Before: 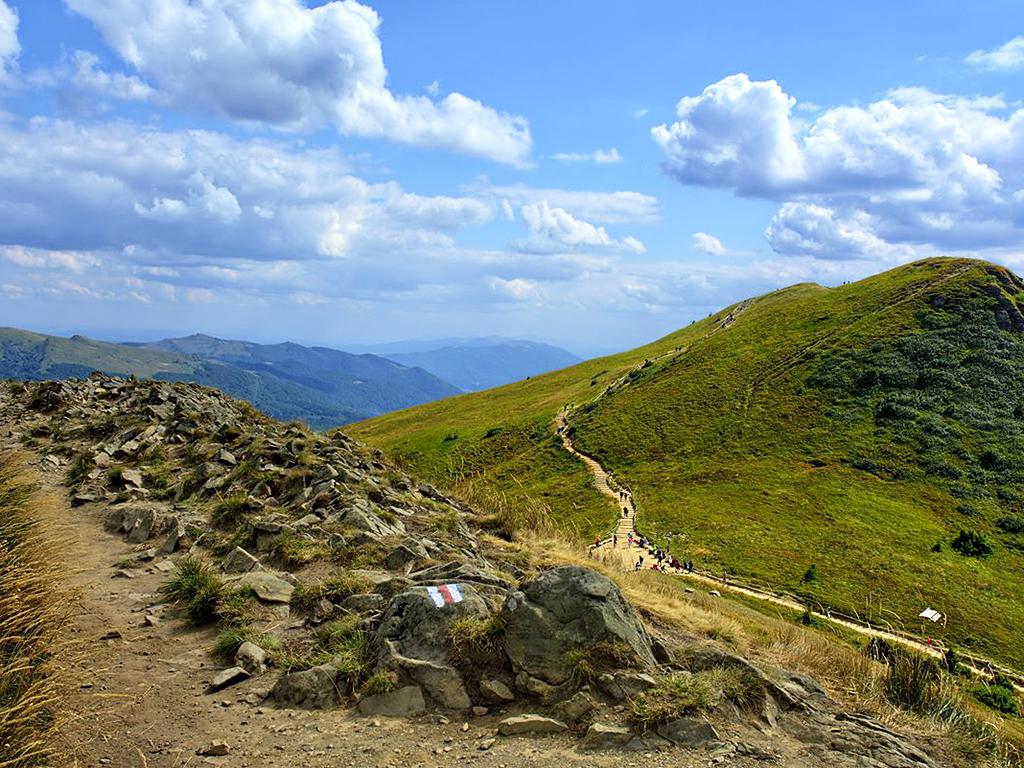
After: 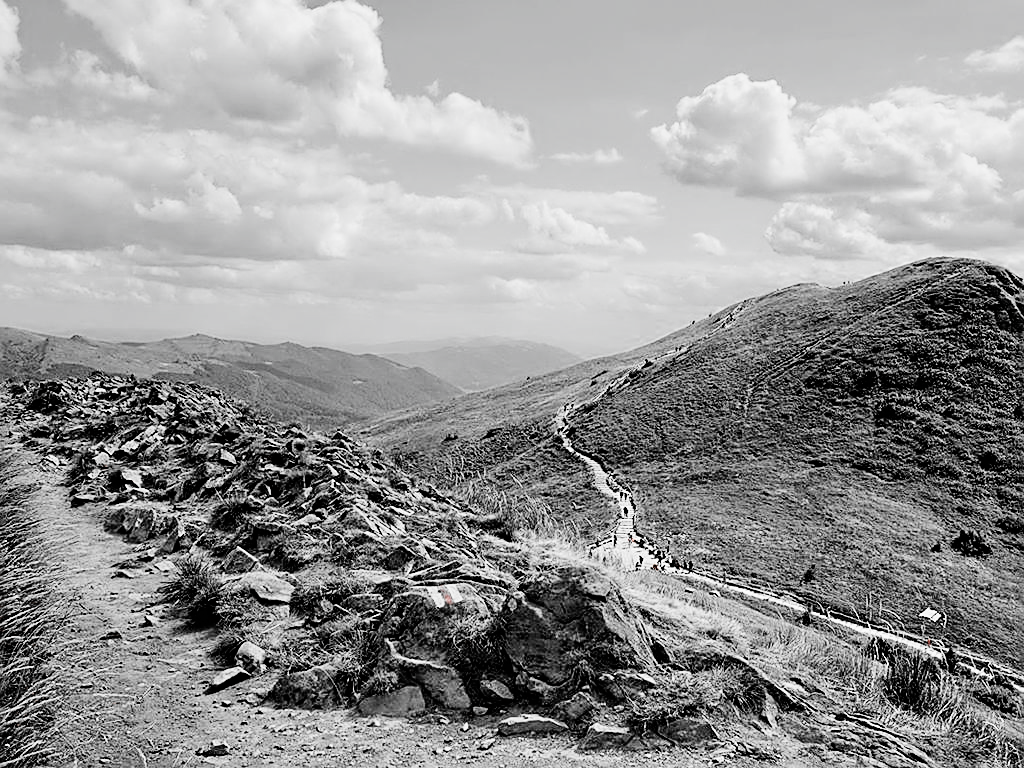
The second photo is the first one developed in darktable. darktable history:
color calibration: x 0.367, y 0.379, temperature 4395.86 K
exposure: exposure 0.657 EV, compensate highlight preservation false
color zones: curves: ch1 [(0, 0.006) (0.094, 0.285) (0.171, 0.001) (0.429, 0.001) (0.571, 0.003) (0.714, 0.004) (0.857, 0.004) (1, 0.006)]
filmic rgb: black relative exposure -5 EV, hardness 2.88, contrast 1.5
sharpen: on, module defaults
